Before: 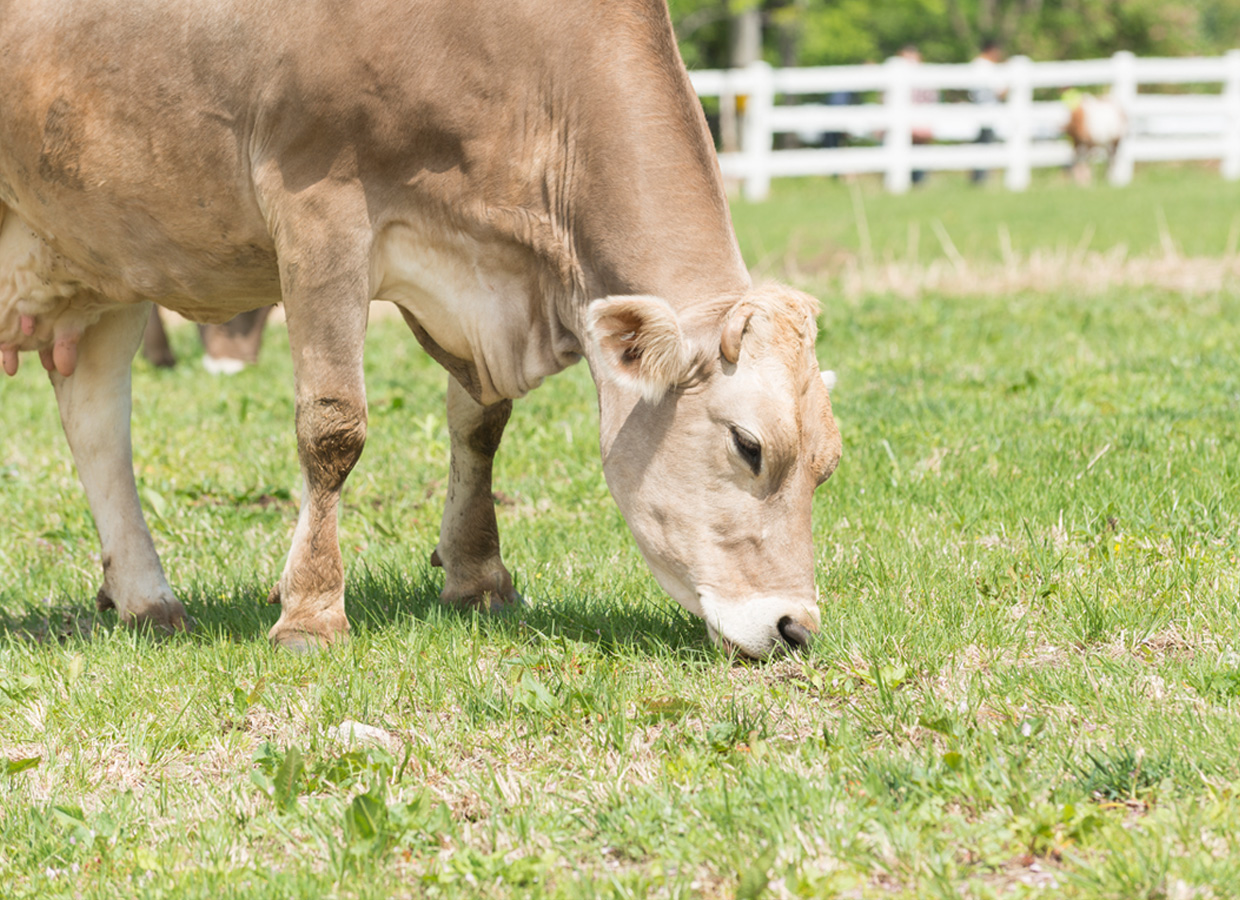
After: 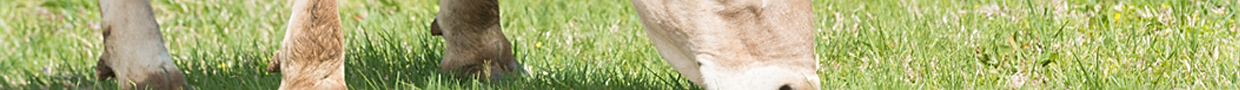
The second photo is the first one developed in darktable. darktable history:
sharpen: amount 0.55
crop and rotate: top 59.084%, bottom 30.916%
